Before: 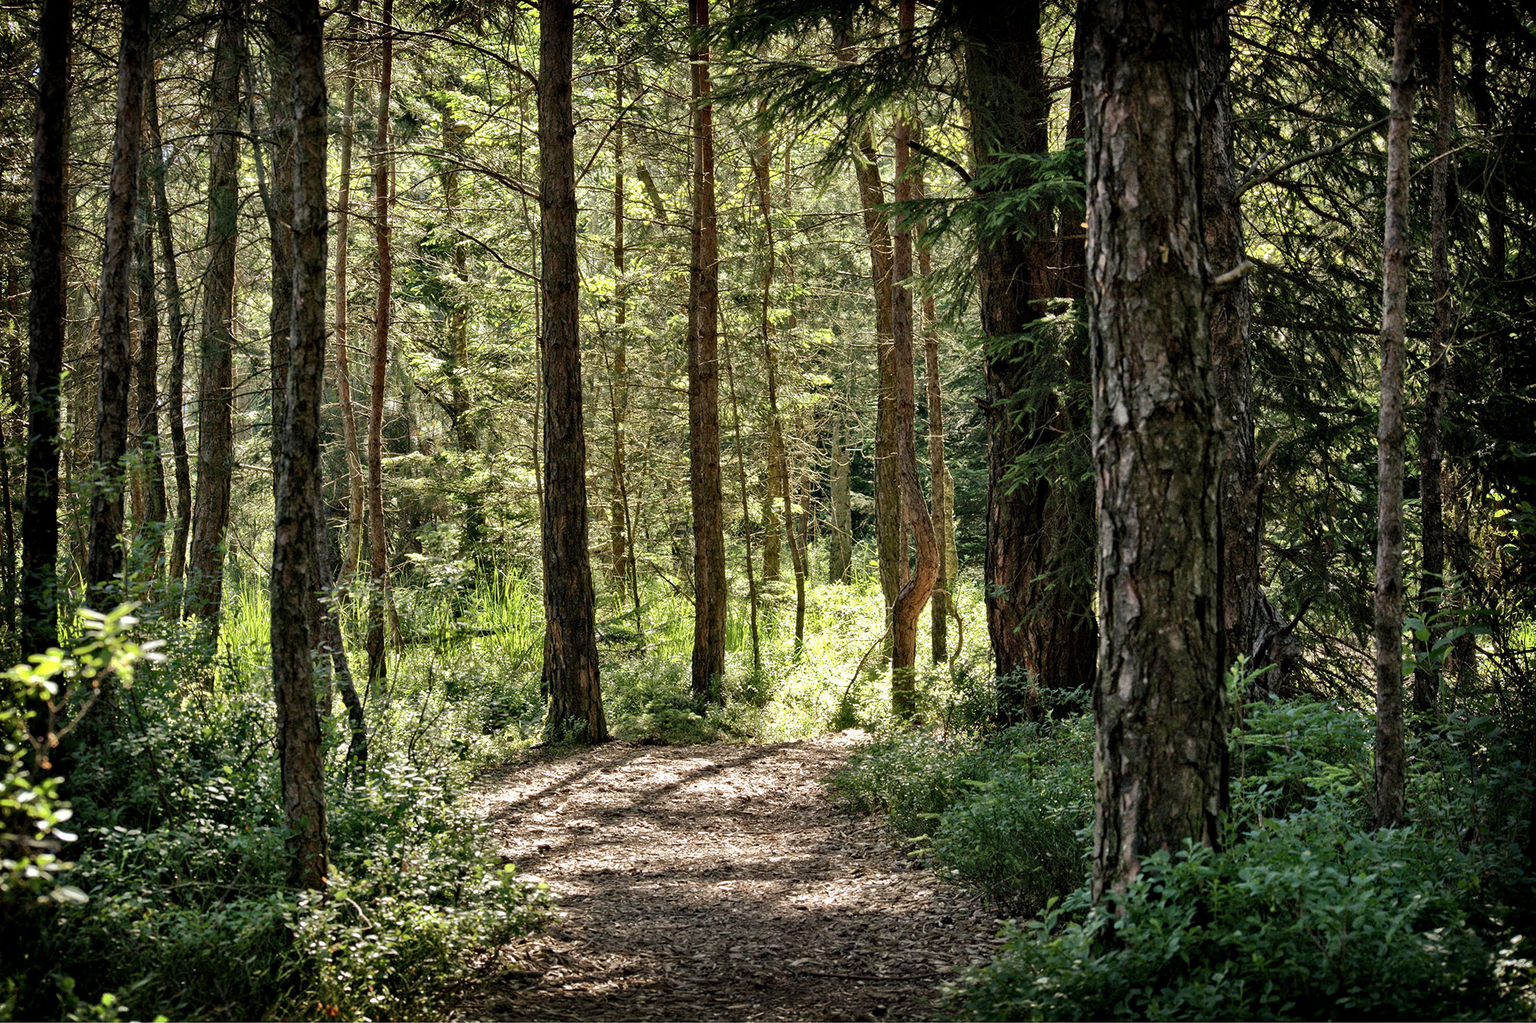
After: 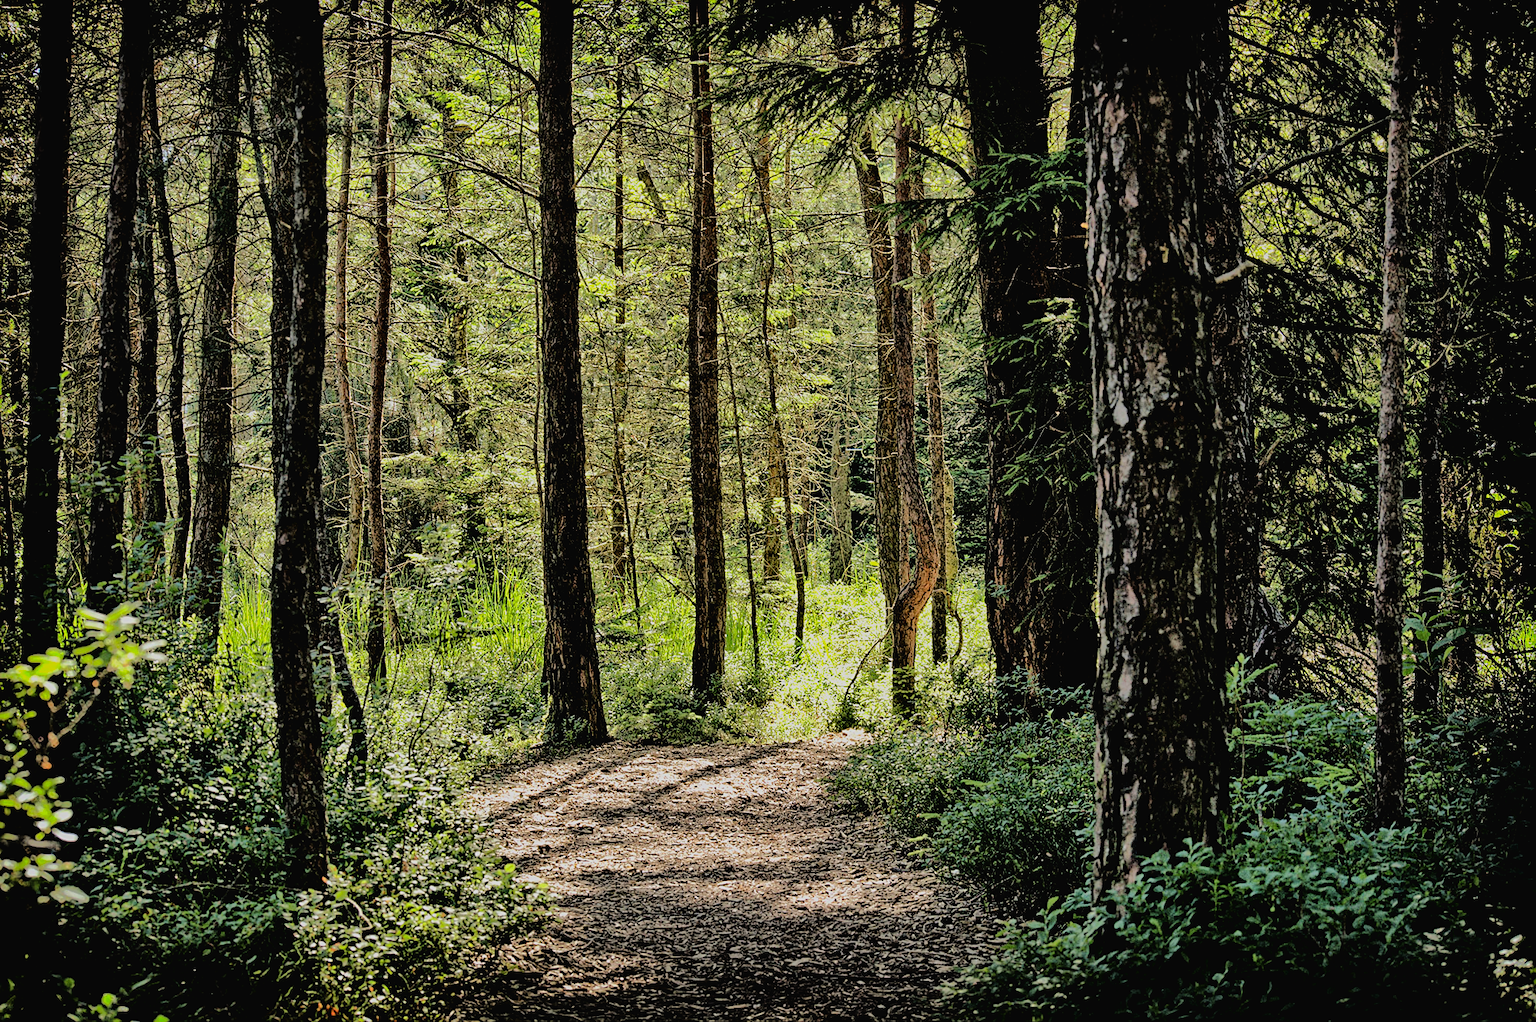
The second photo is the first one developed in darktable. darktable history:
shadows and highlights: shadows 25, highlights -70.2
tone curve: curves: ch0 [(0, 0.015) (0.084, 0.074) (0.162, 0.165) (0.304, 0.382) (0.466, 0.576) (0.654, 0.741) (0.848, 0.906) (0.984, 0.963)]; ch1 [(0, 0) (0.34, 0.235) (0.46, 0.46) (0.515, 0.502) (0.553, 0.567) (0.764, 0.815) (1, 1)]; ch2 [(0, 0) (0.44, 0.458) (0.479, 0.492) (0.524, 0.507) (0.547, 0.579) (0.673, 0.712) (1, 1)], color space Lab, linked channels, preserve colors none
sharpen: on, module defaults
exposure: compensate highlight preservation false
filmic rgb: black relative exposure -3.82 EV, white relative exposure 3.49 EV, hardness 2.56, contrast 1.102
